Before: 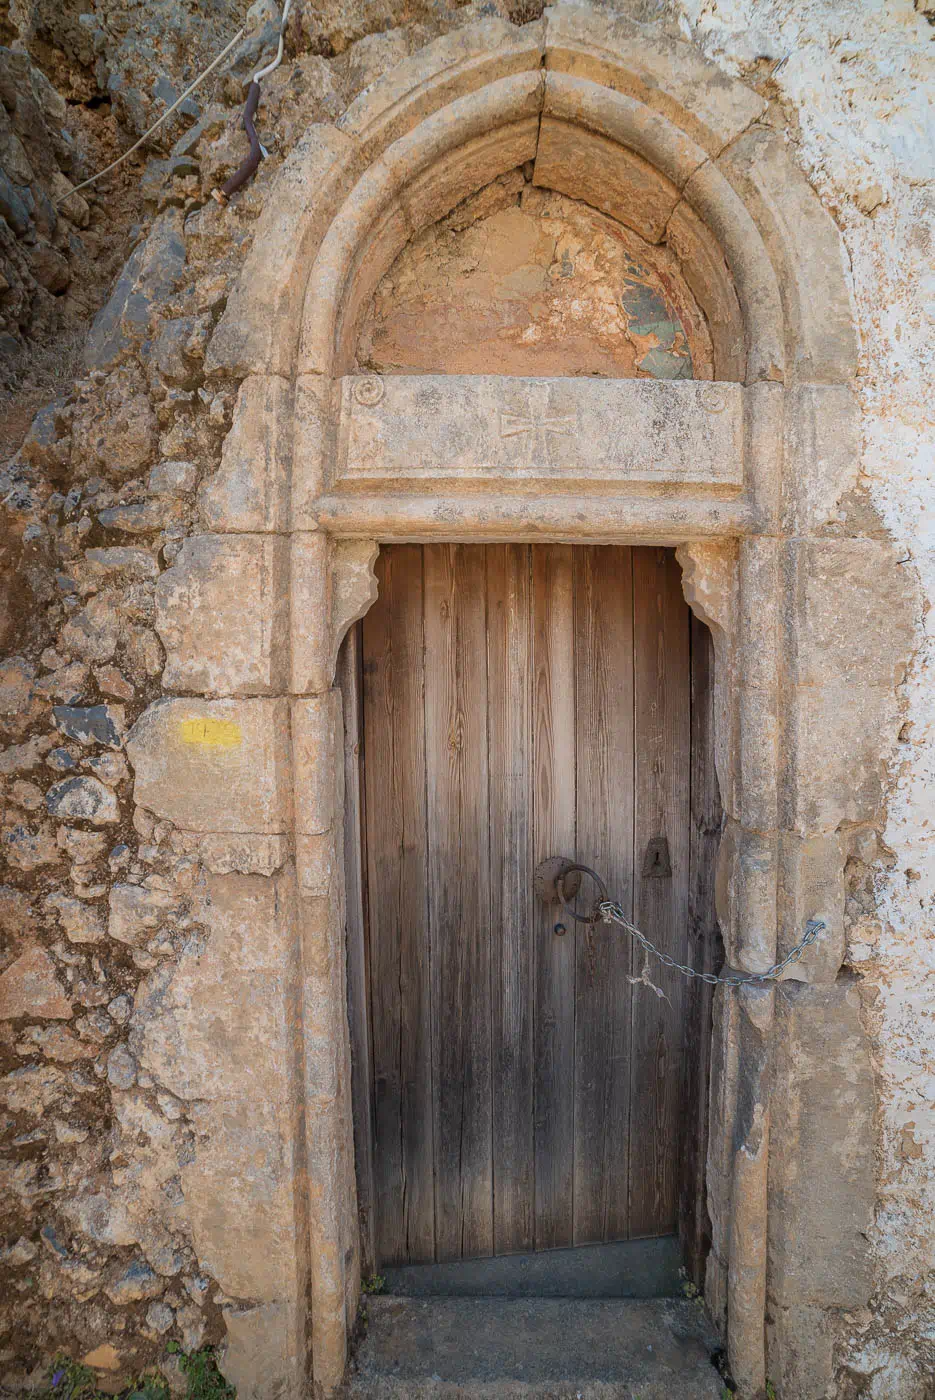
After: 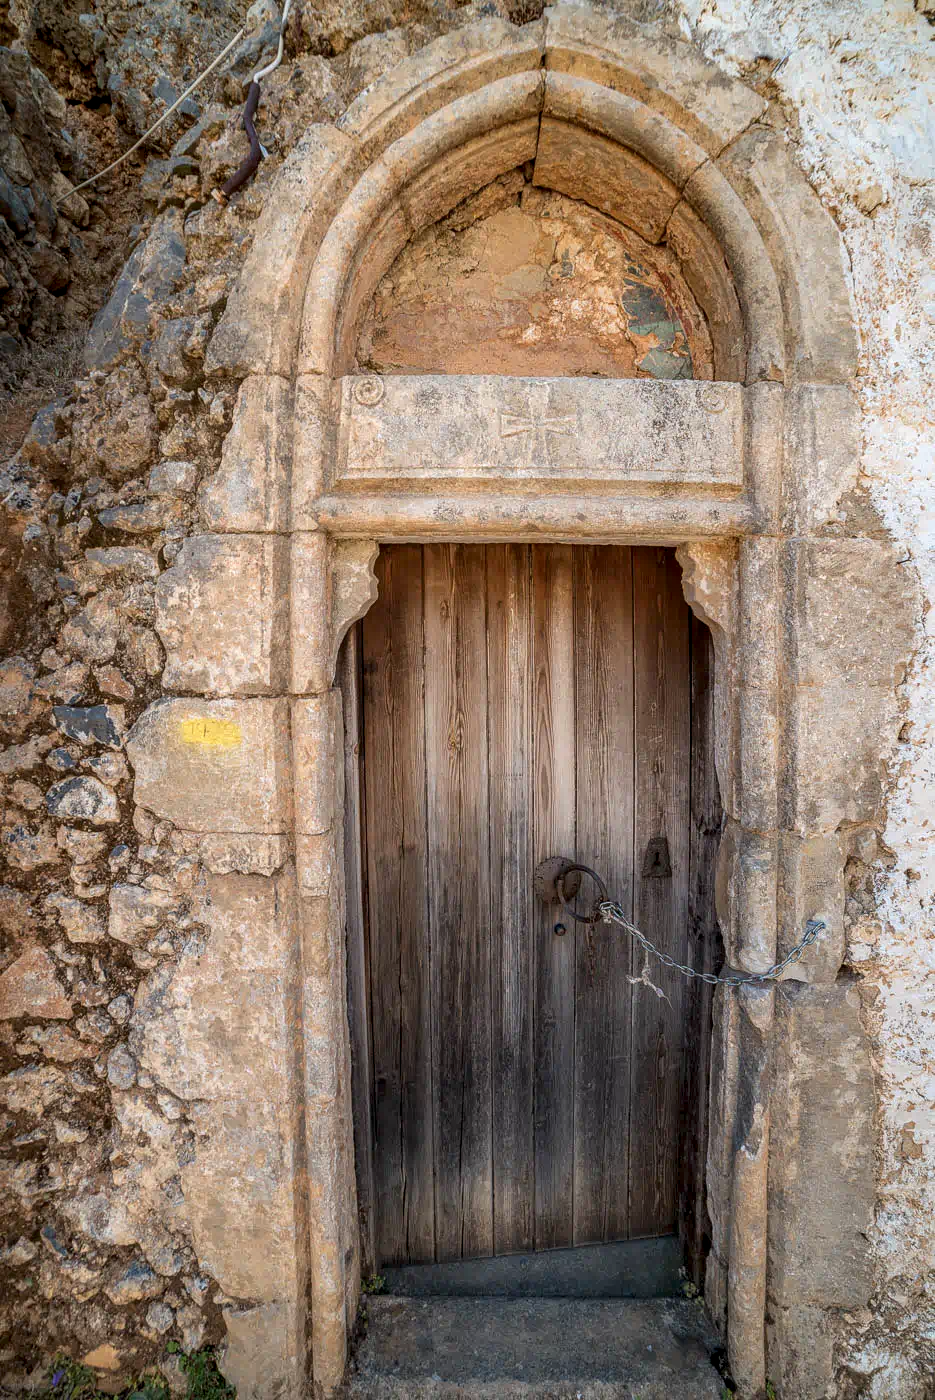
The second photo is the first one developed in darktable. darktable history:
contrast brightness saturation: saturation 0.1
local contrast: detail 154%
